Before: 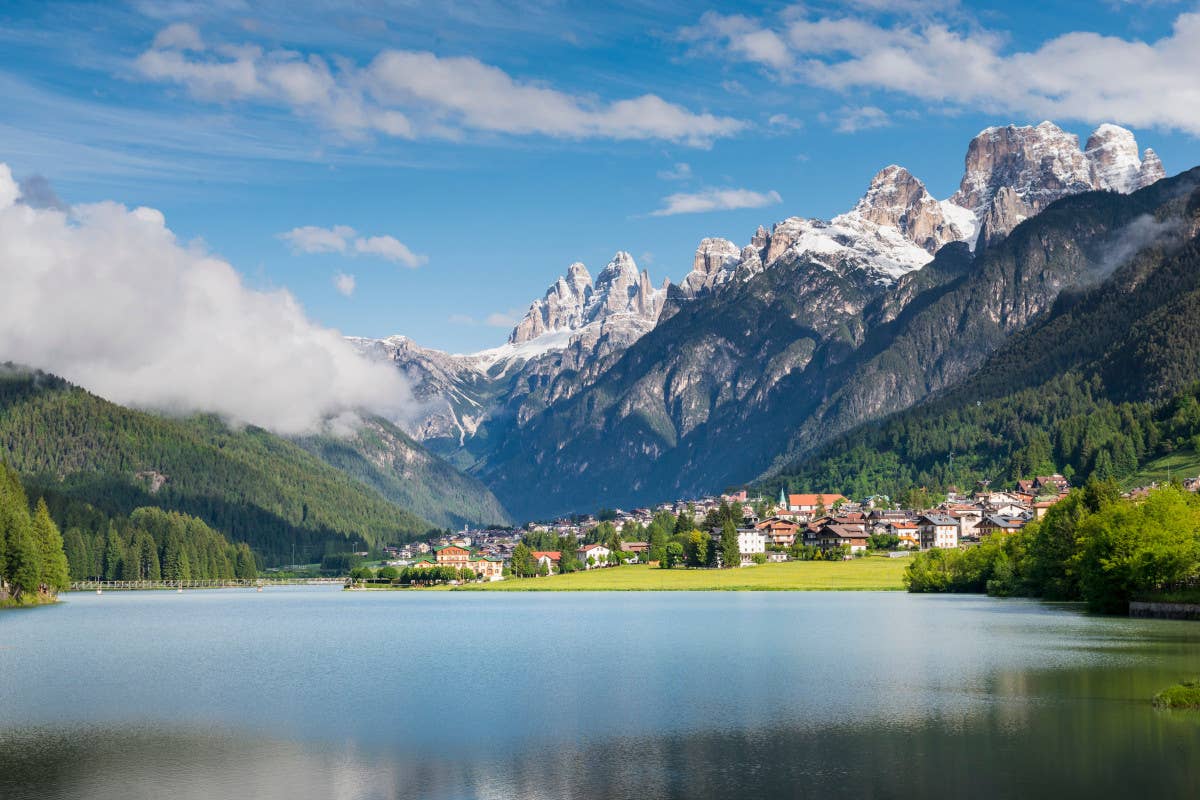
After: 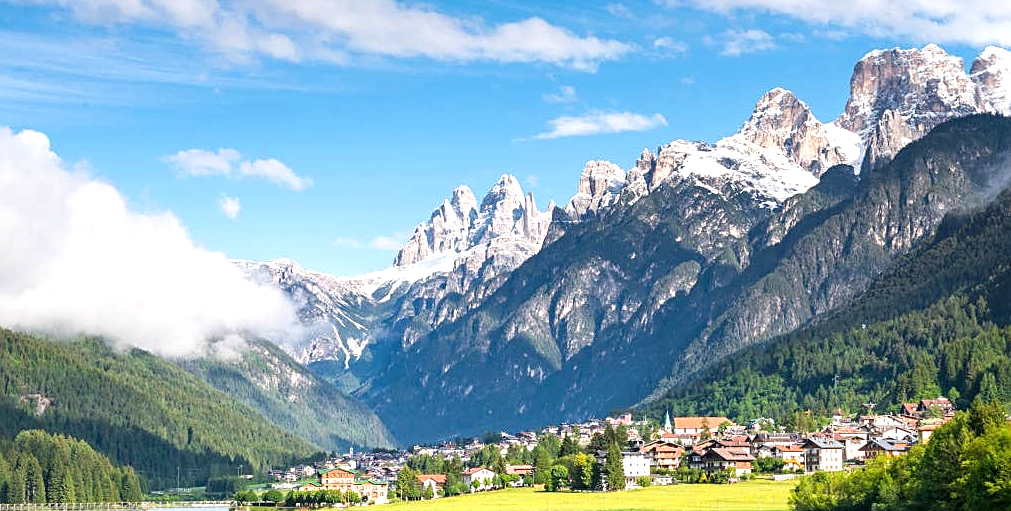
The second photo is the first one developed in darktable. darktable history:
crop and rotate: left 9.647%, top 9.686%, right 6.037%, bottom 26.401%
exposure: black level correction 0, exposure 0.7 EV, compensate highlight preservation false
sharpen: on, module defaults
